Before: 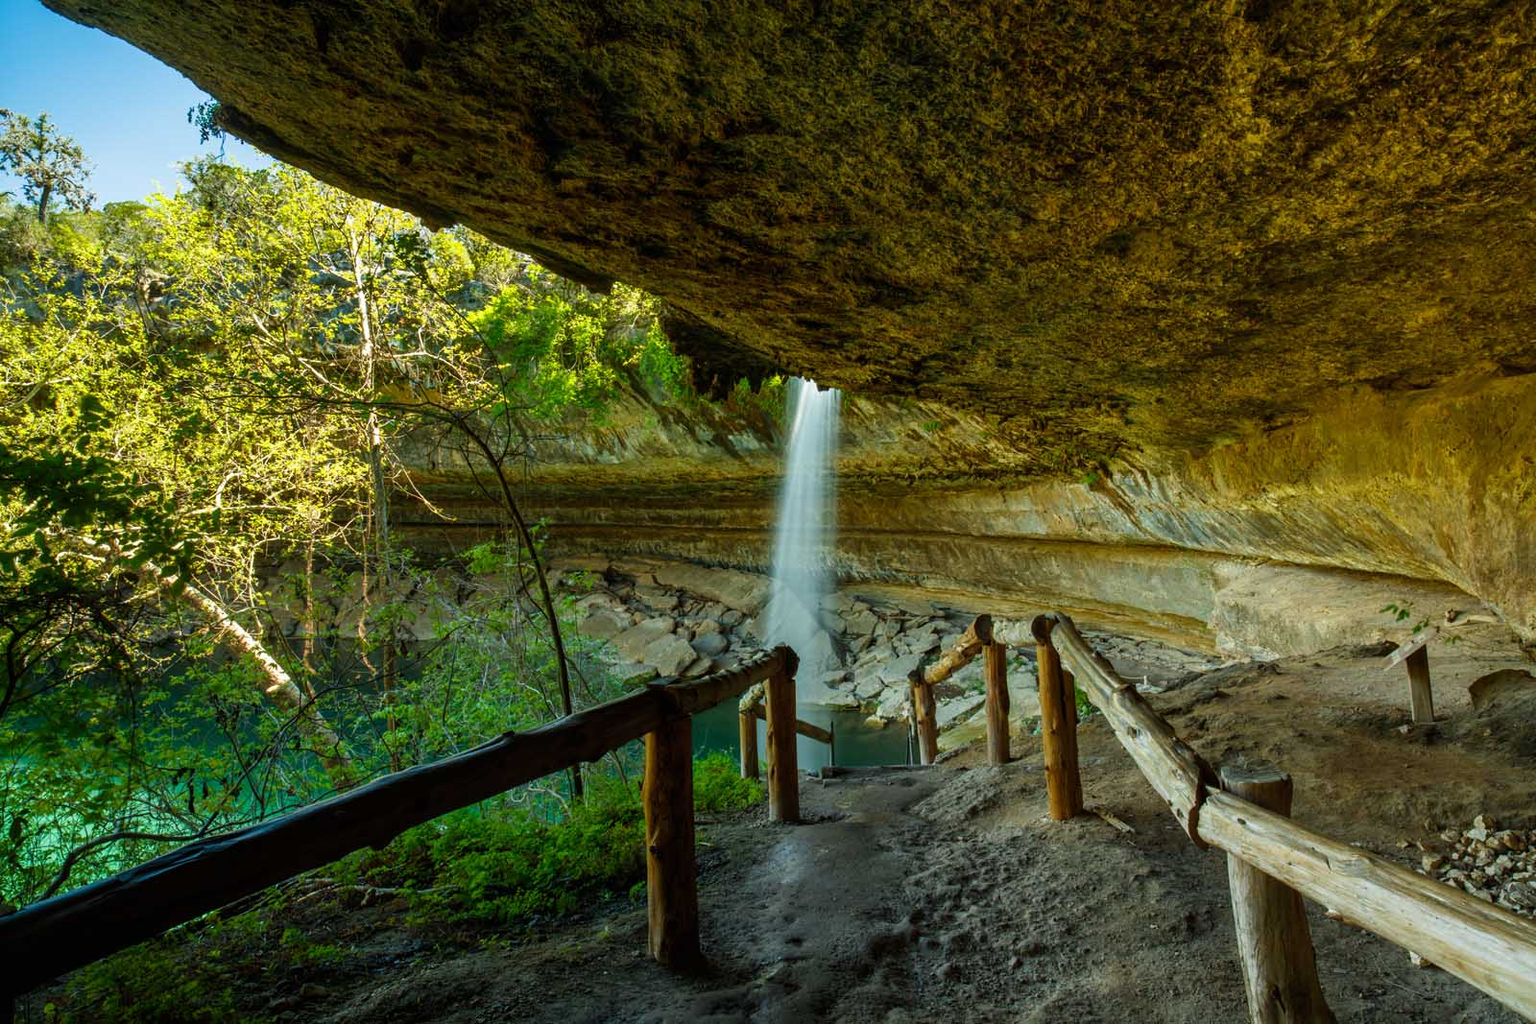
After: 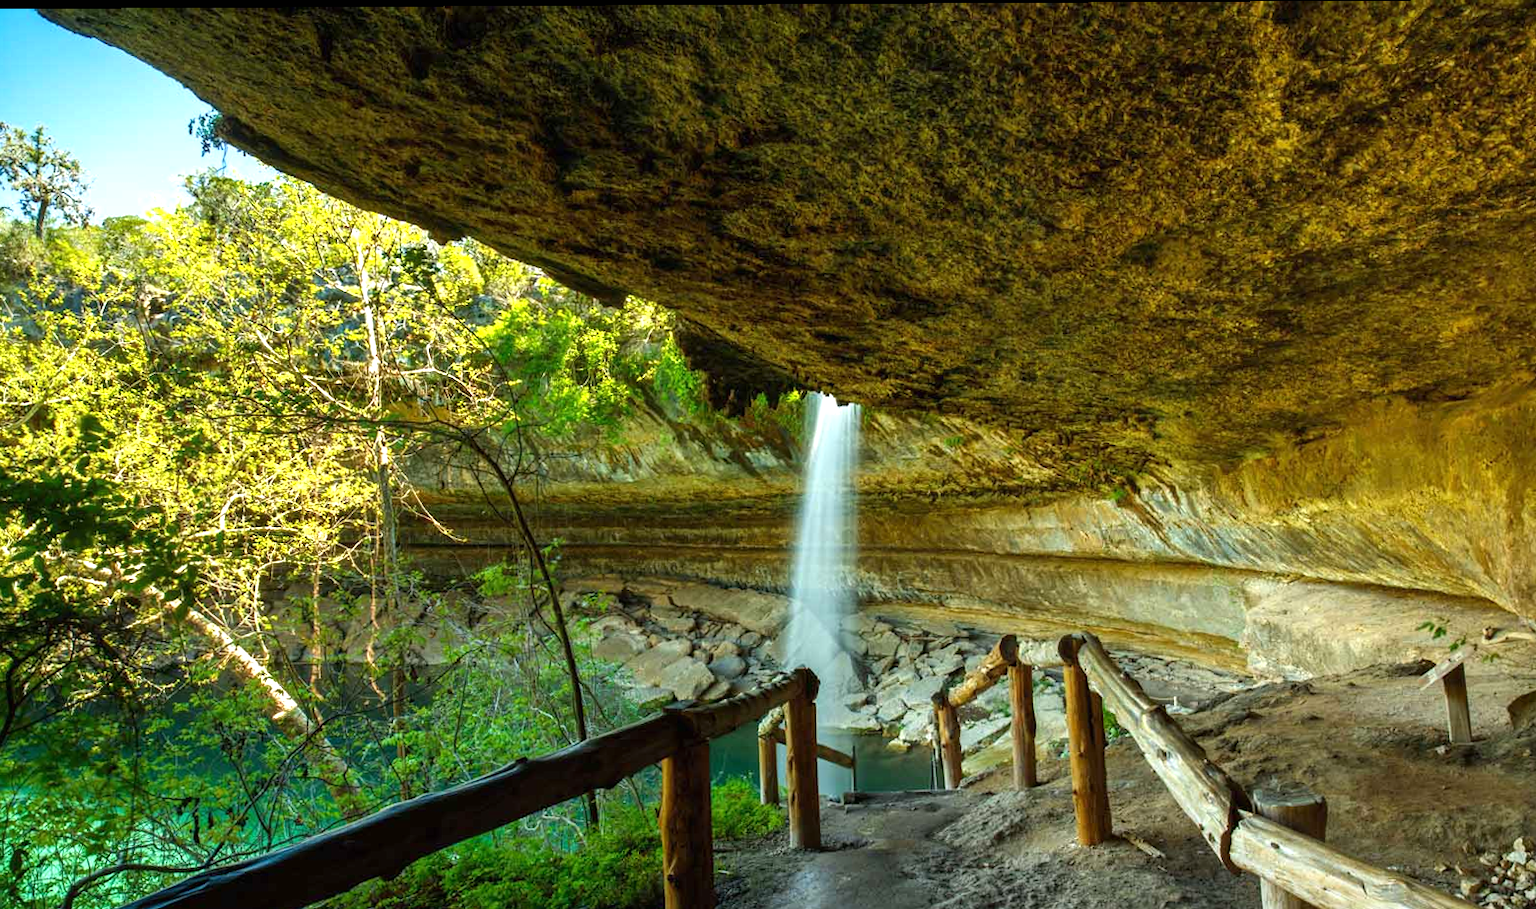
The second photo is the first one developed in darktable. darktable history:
exposure: black level correction 0, exposure 0.695 EV, compensate exposure bias true, compensate highlight preservation false
crop and rotate: angle 0.35°, left 0.347%, right 2.65%, bottom 14.252%
